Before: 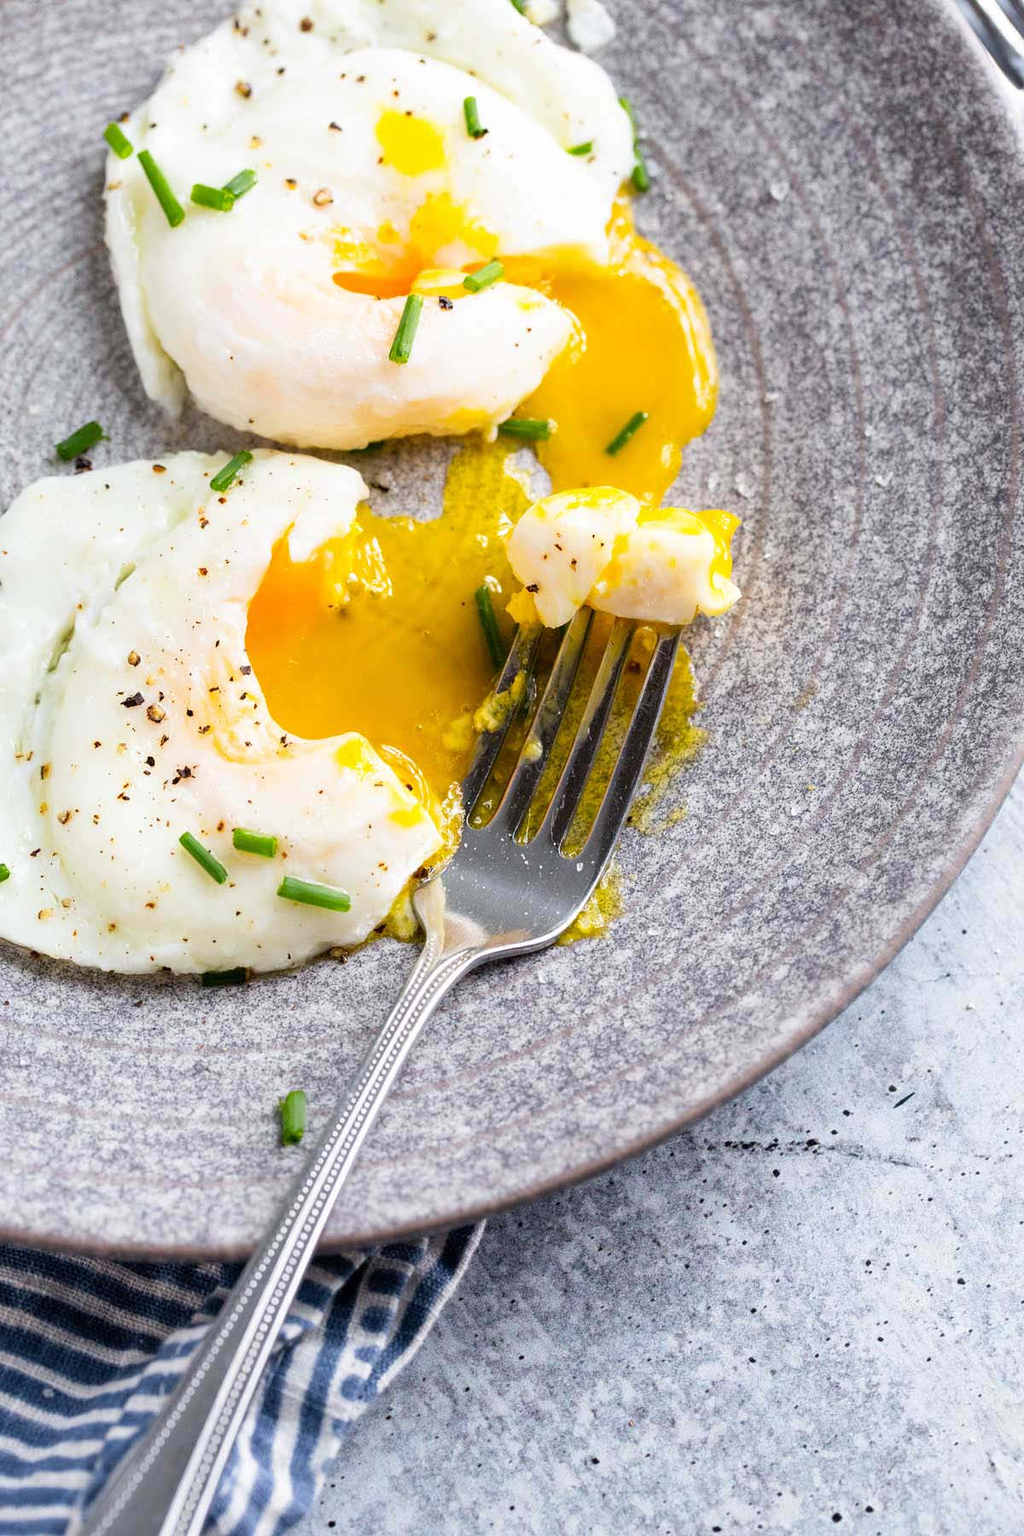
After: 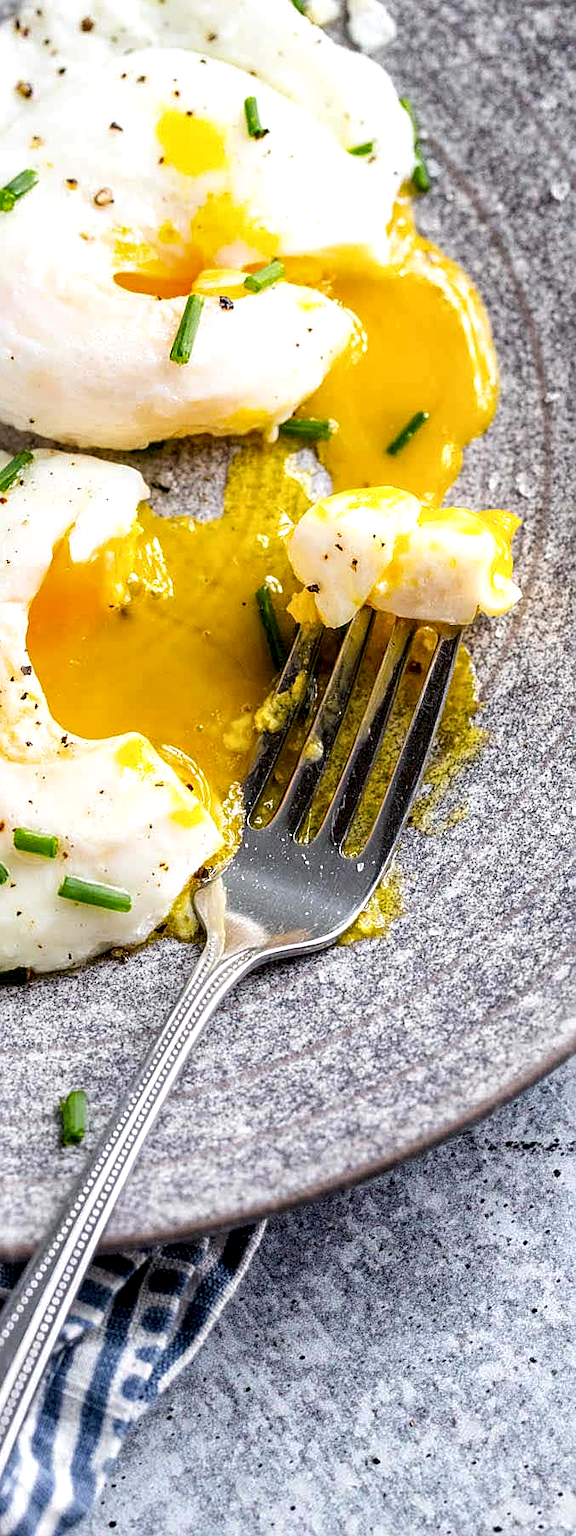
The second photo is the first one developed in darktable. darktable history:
sharpen: on, module defaults
crop: left 21.496%, right 22.254%
local contrast: detail 150%
